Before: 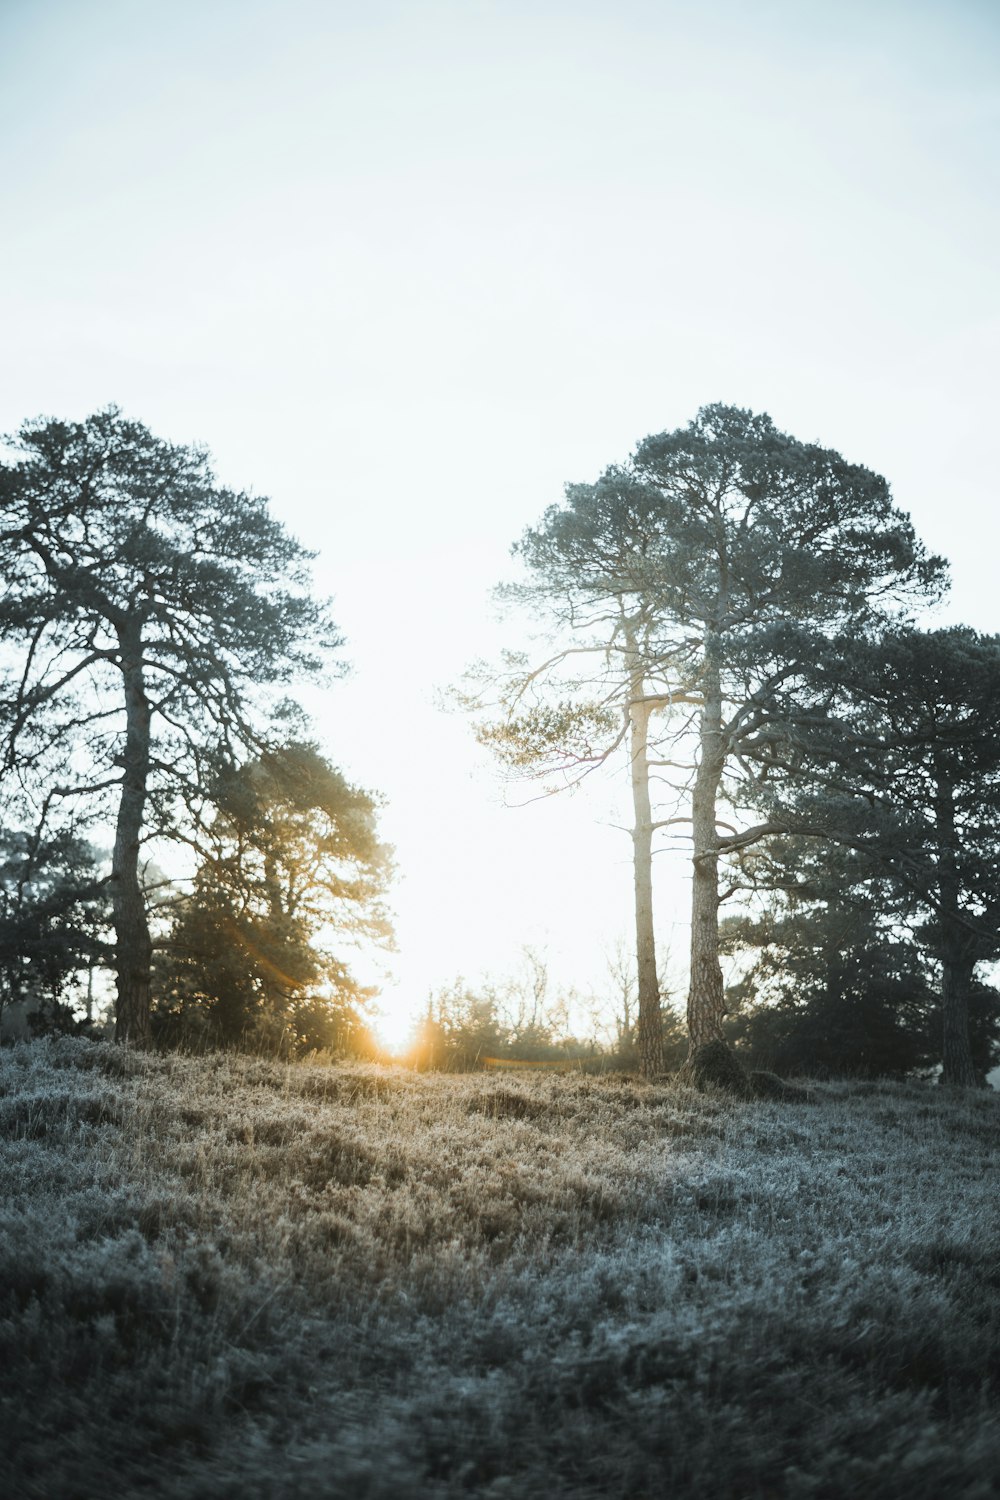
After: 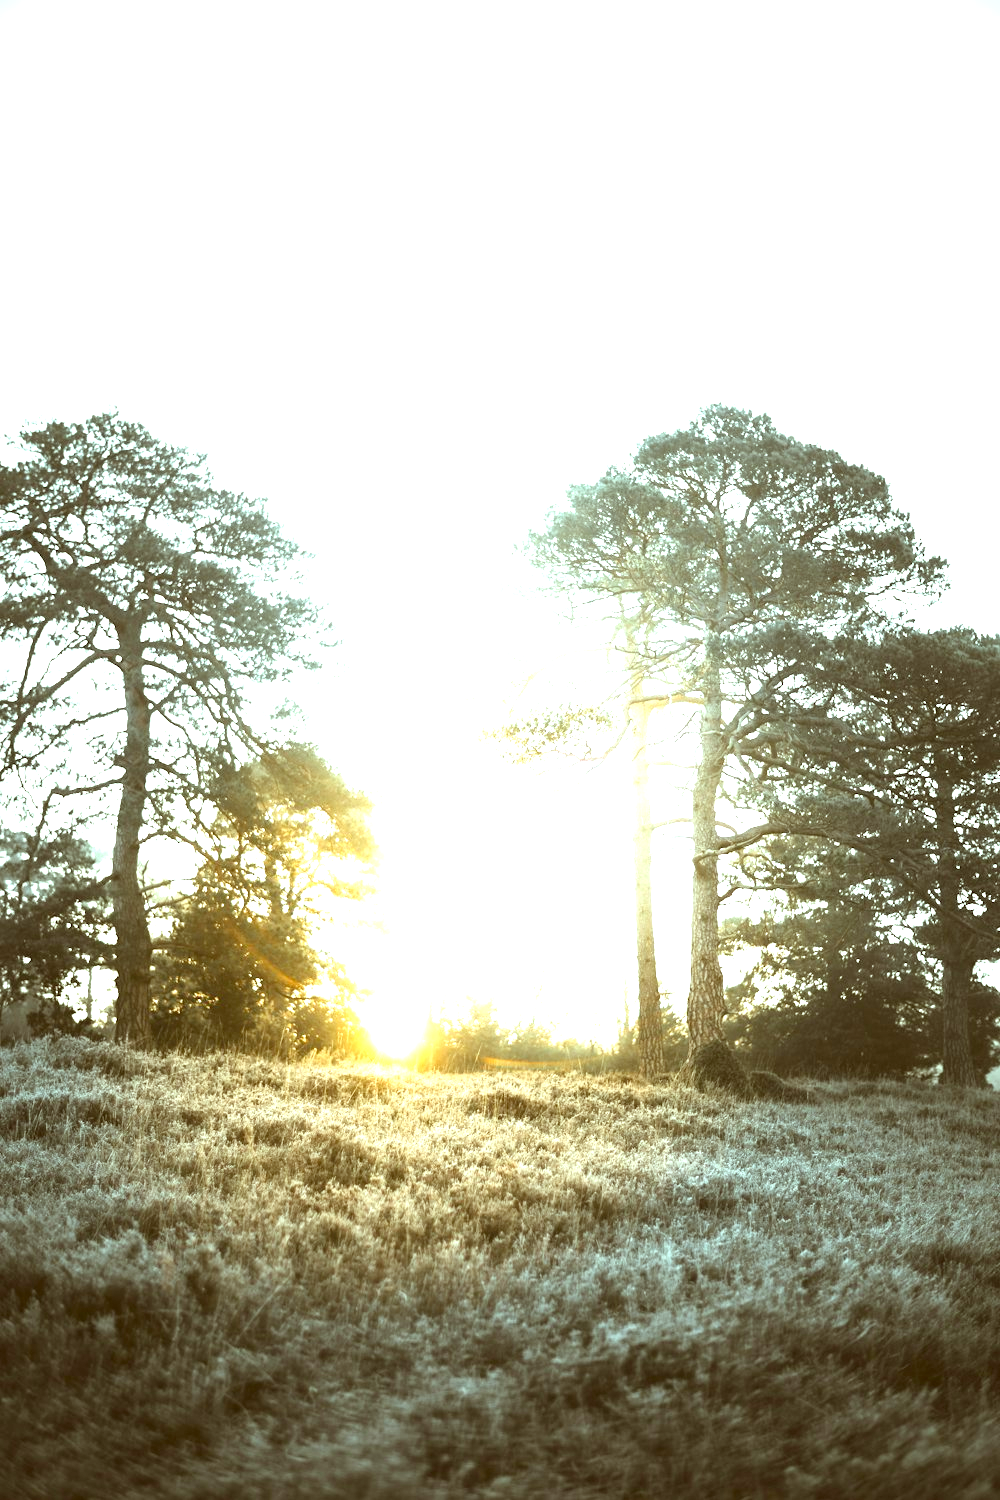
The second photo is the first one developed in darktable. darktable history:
color correction: highlights a* -6.19, highlights b* 9.54, shadows a* 10.56, shadows b* 23.57
exposure: black level correction 0, exposure 1.41 EV, compensate highlight preservation false
